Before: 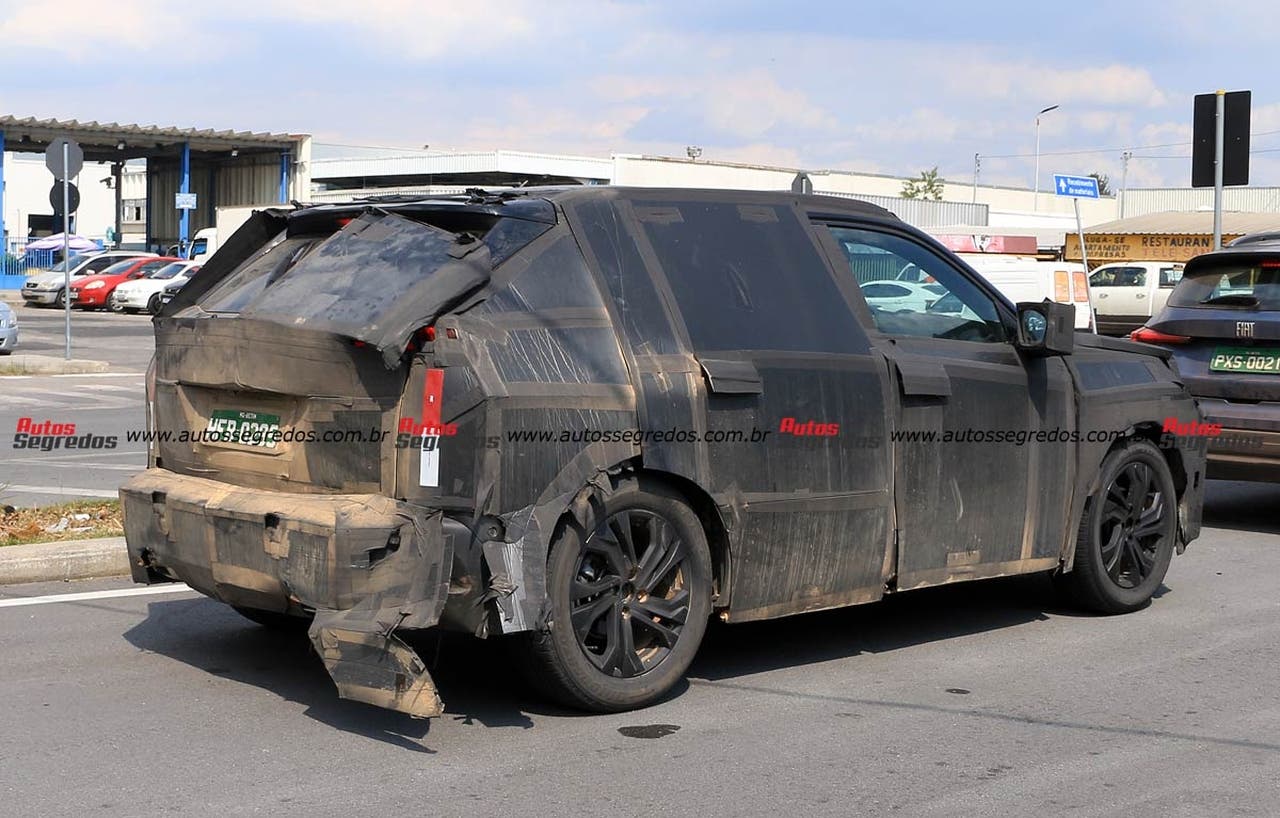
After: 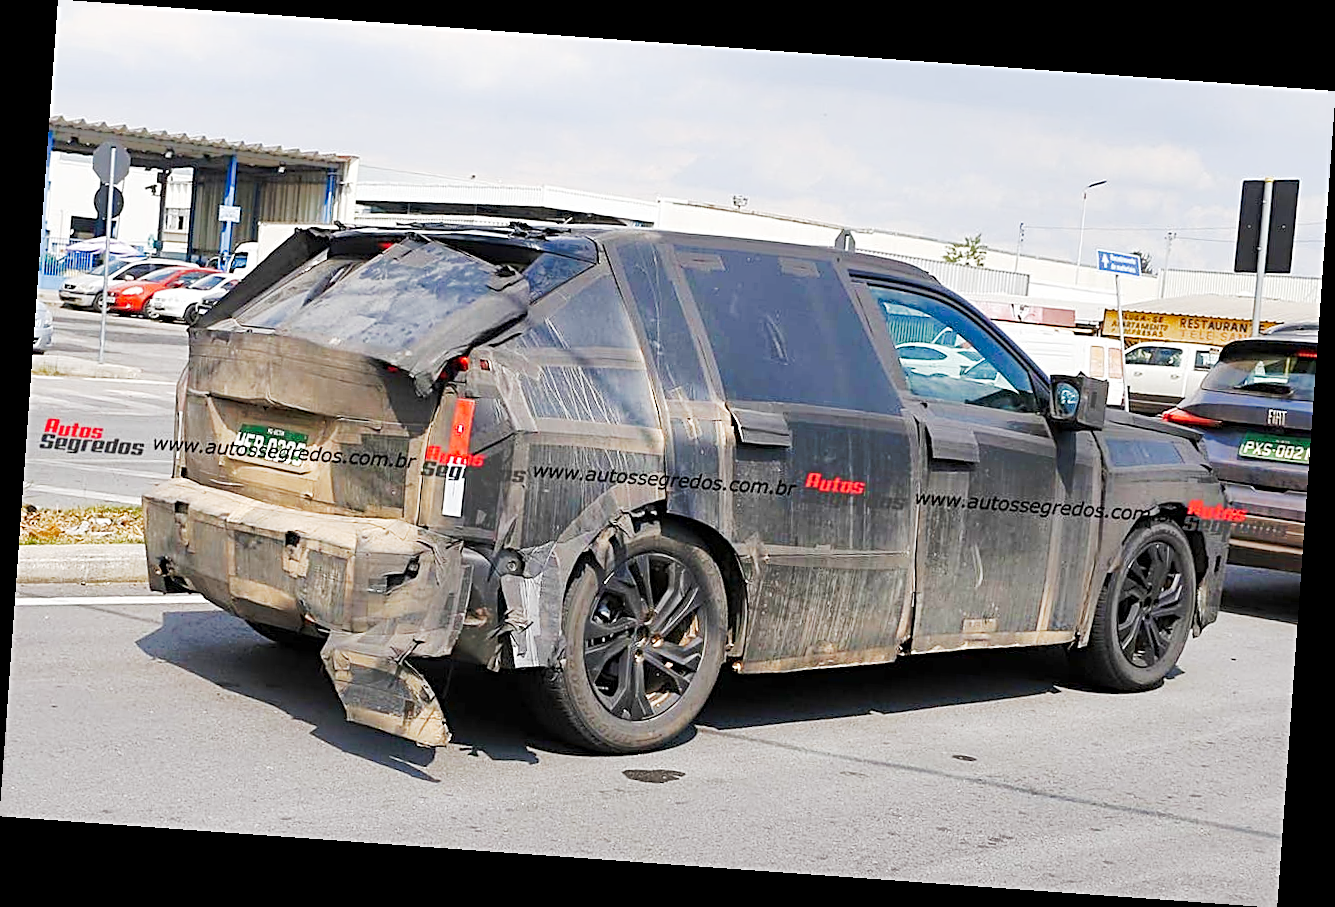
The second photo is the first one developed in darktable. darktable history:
rotate and perspective: rotation 4.1°, automatic cropping off
tone curve: curves: ch0 [(0, 0) (0.003, 0.004) (0.011, 0.015) (0.025, 0.034) (0.044, 0.061) (0.069, 0.095) (0.1, 0.137) (0.136, 0.186) (0.177, 0.243) (0.224, 0.307) (0.277, 0.416) (0.335, 0.533) (0.399, 0.641) (0.468, 0.748) (0.543, 0.829) (0.623, 0.886) (0.709, 0.924) (0.801, 0.951) (0.898, 0.975) (1, 1)], preserve colors none
shadows and highlights: highlights -60
sharpen: radius 2.584, amount 0.688
